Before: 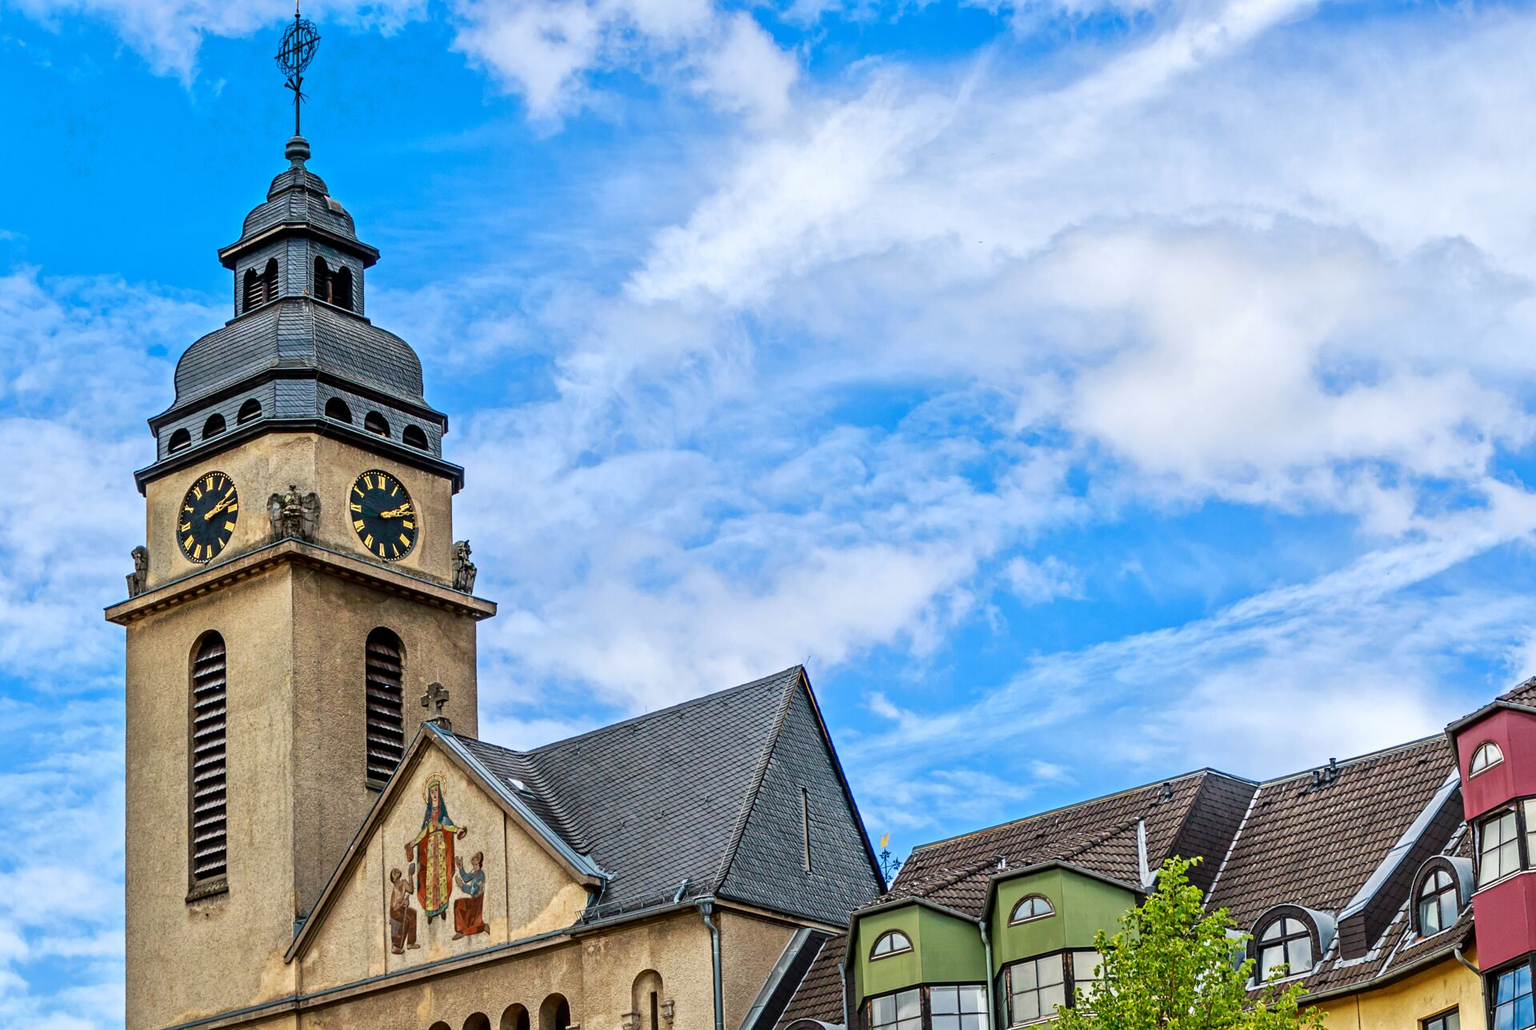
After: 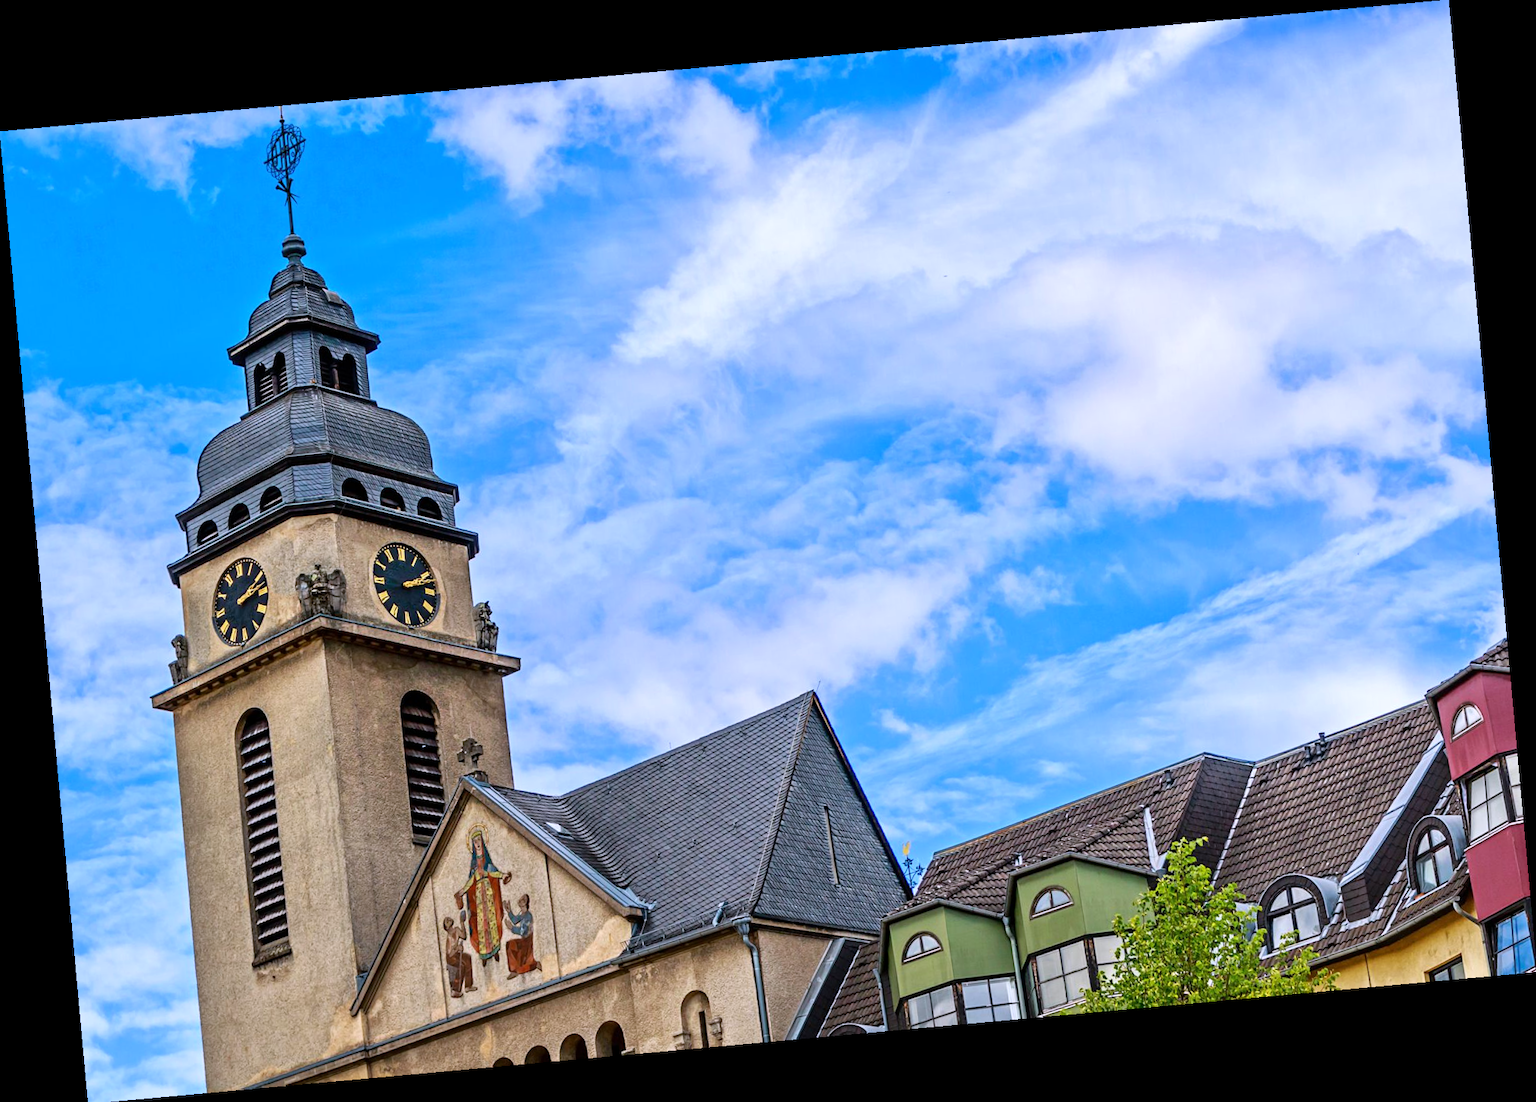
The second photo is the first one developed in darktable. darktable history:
rotate and perspective: rotation -5.2°, automatic cropping off
white balance: red 1.004, blue 1.096
